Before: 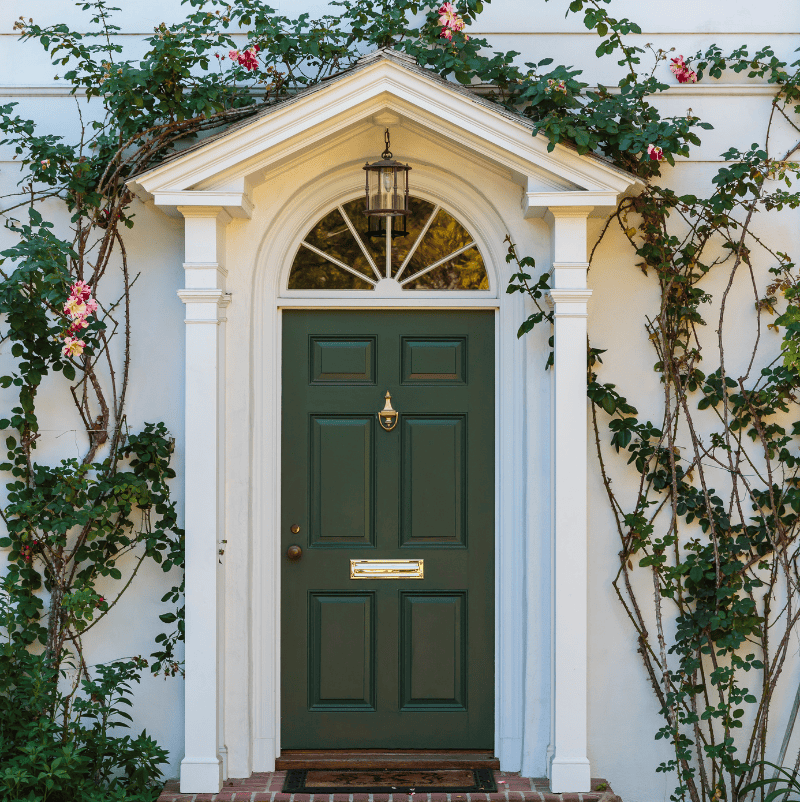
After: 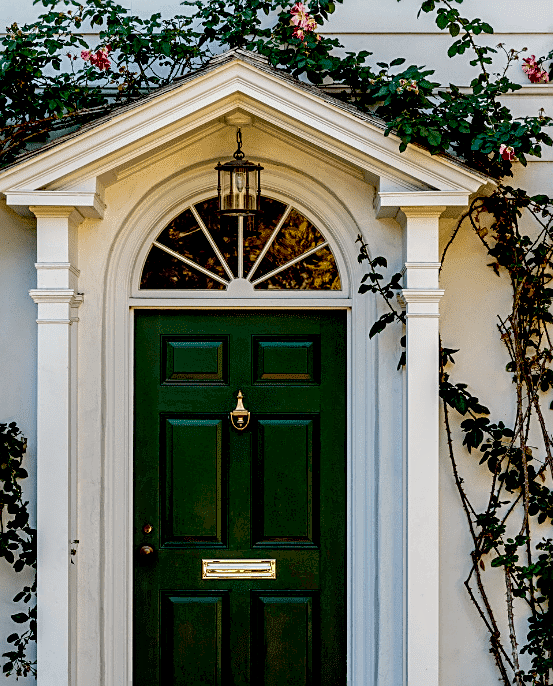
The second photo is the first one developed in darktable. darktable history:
sharpen: on, module defaults
local contrast: highlights 60%, shadows 61%, detail 160%
crop: left 18.573%, right 12.208%, bottom 14.342%
exposure: black level correction 0.045, exposure -0.228 EV, compensate highlight preservation false
color calibration: x 0.34, y 0.354, temperature 5196.47 K
